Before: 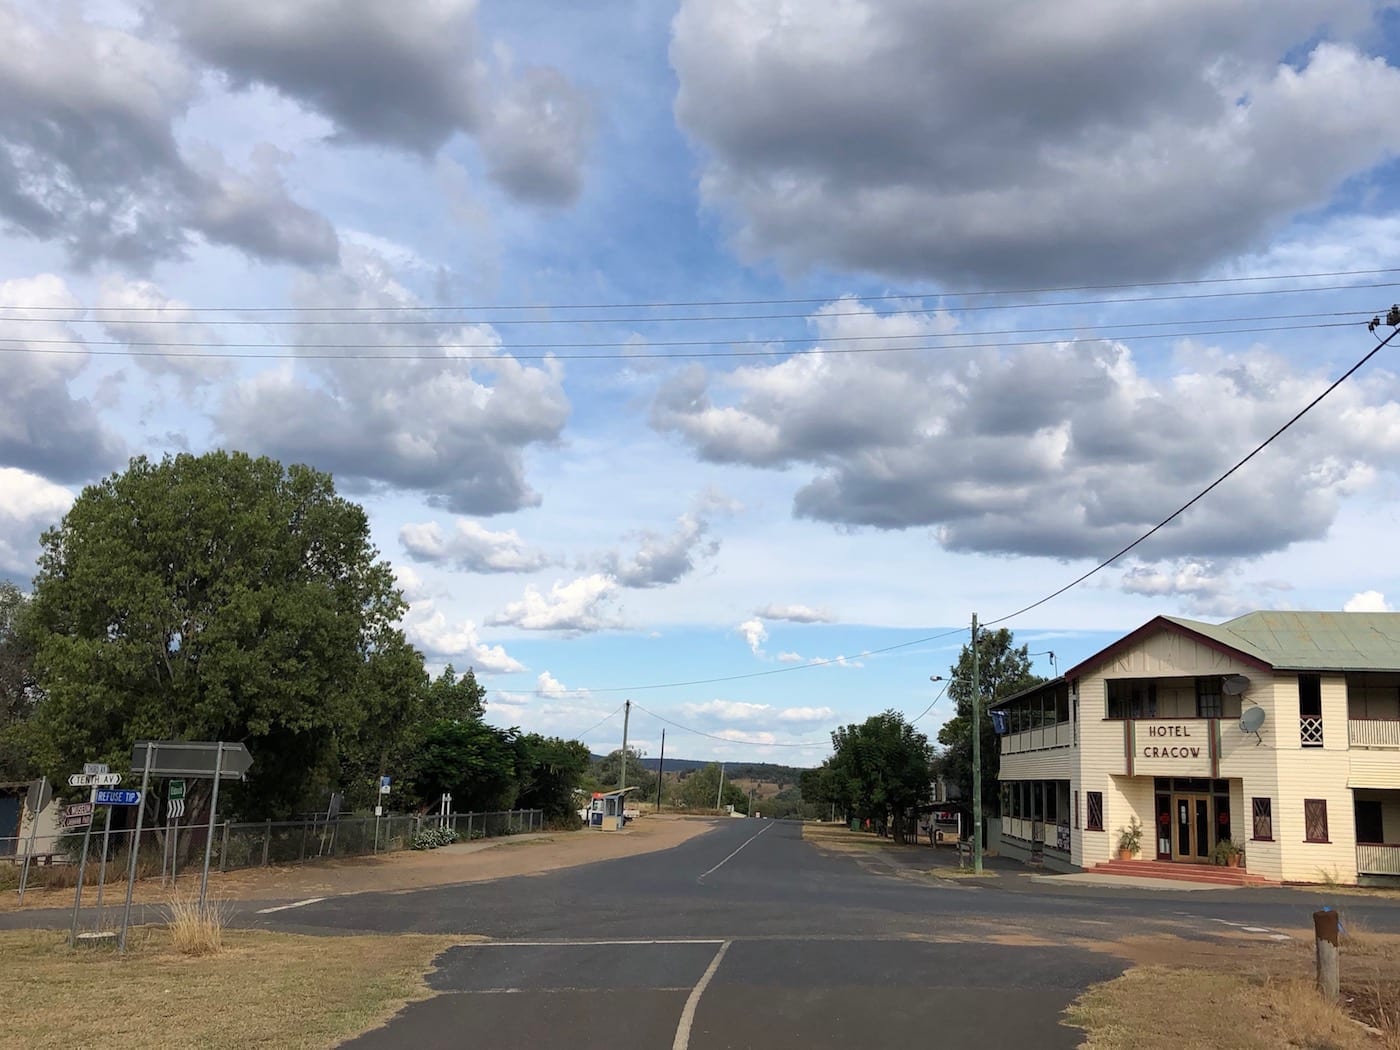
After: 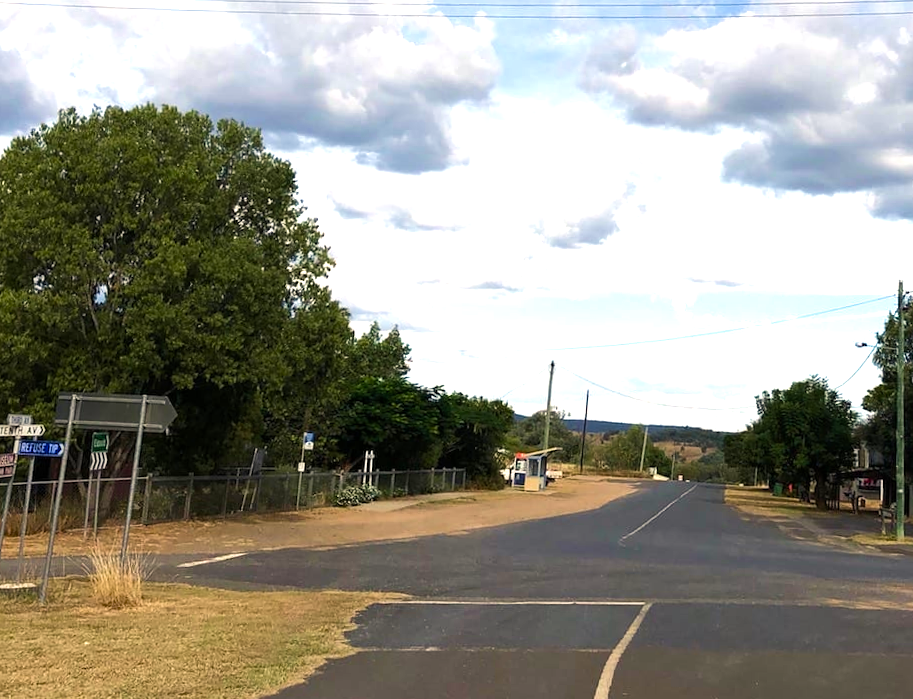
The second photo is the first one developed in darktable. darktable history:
crop and rotate: angle -1.05°, left 4.058%, top 31.806%, right 29.072%
tone equalizer: -8 EV -0.449 EV, -7 EV -0.373 EV, -6 EV -0.358 EV, -5 EV -0.232 EV, -3 EV 0.237 EV, -2 EV 0.332 EV, -1 EV 0.372 EV, +0 EV 0.416 EV, edges refinement/feathering 500, mask exposure compensation -1.57 EV, preserve details no
color balance rgb: highlights gain › chroma 3.01%, highlights gain › hue 73.02°, perceptual saturation grading › global saturation 20%, perceptual saturation grading › highlights -25.72%, perceptual saturation grading › shadows 24.809%, perceptual brilliance grading › global brilliance 12.82%, global vibrance 0.269%
velvia: on, module defaults
